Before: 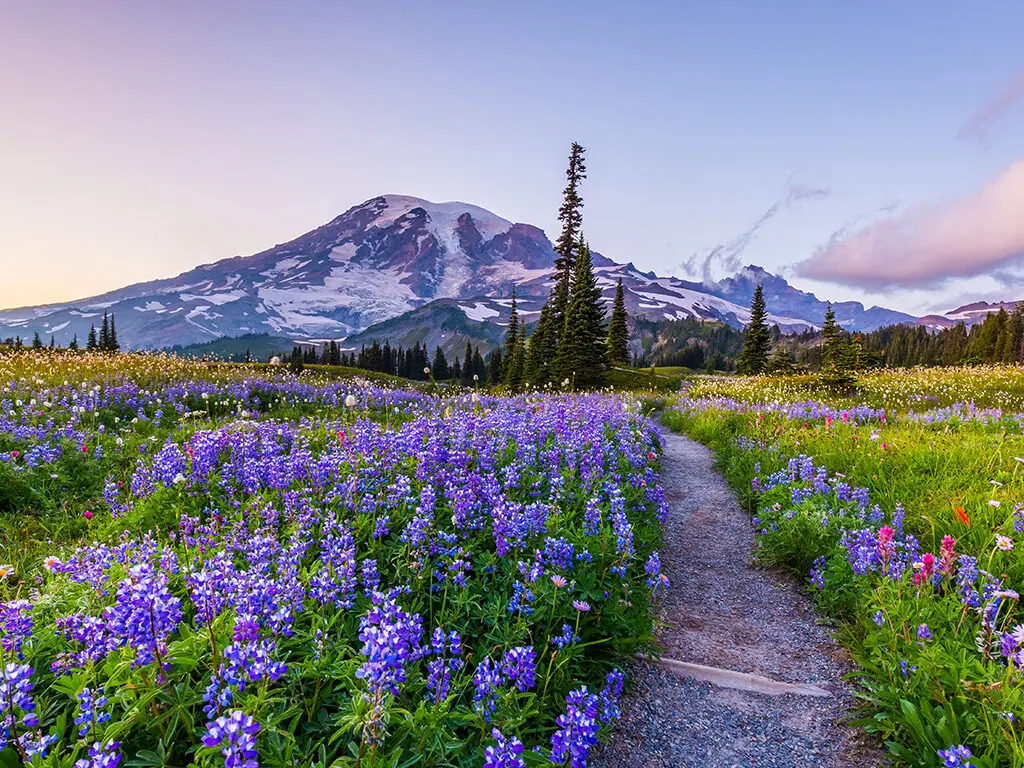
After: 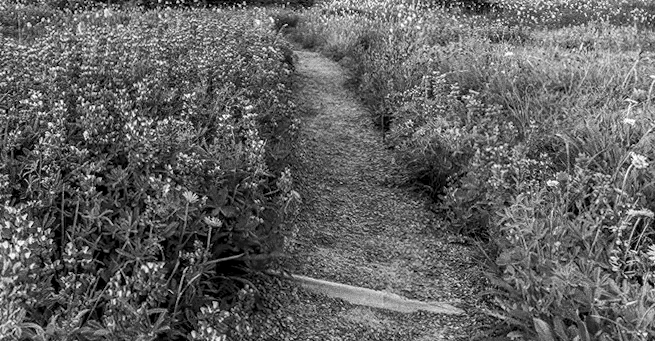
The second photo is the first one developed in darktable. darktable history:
local contrast: detail 130%
crop and rotate: left 35.509%, top 50.238%, bottom 4.934%
grain: coarseness 8.68 ISO, strength 31.94%
rotate and perspective: rotation 0.192°, lens shift (horizontal) -0.015, crop left 0.005, crop right 0.996, crop top 0.006, crop bottom 0.99
color correction: saturation 0.3
monochrome: on, module defaults
